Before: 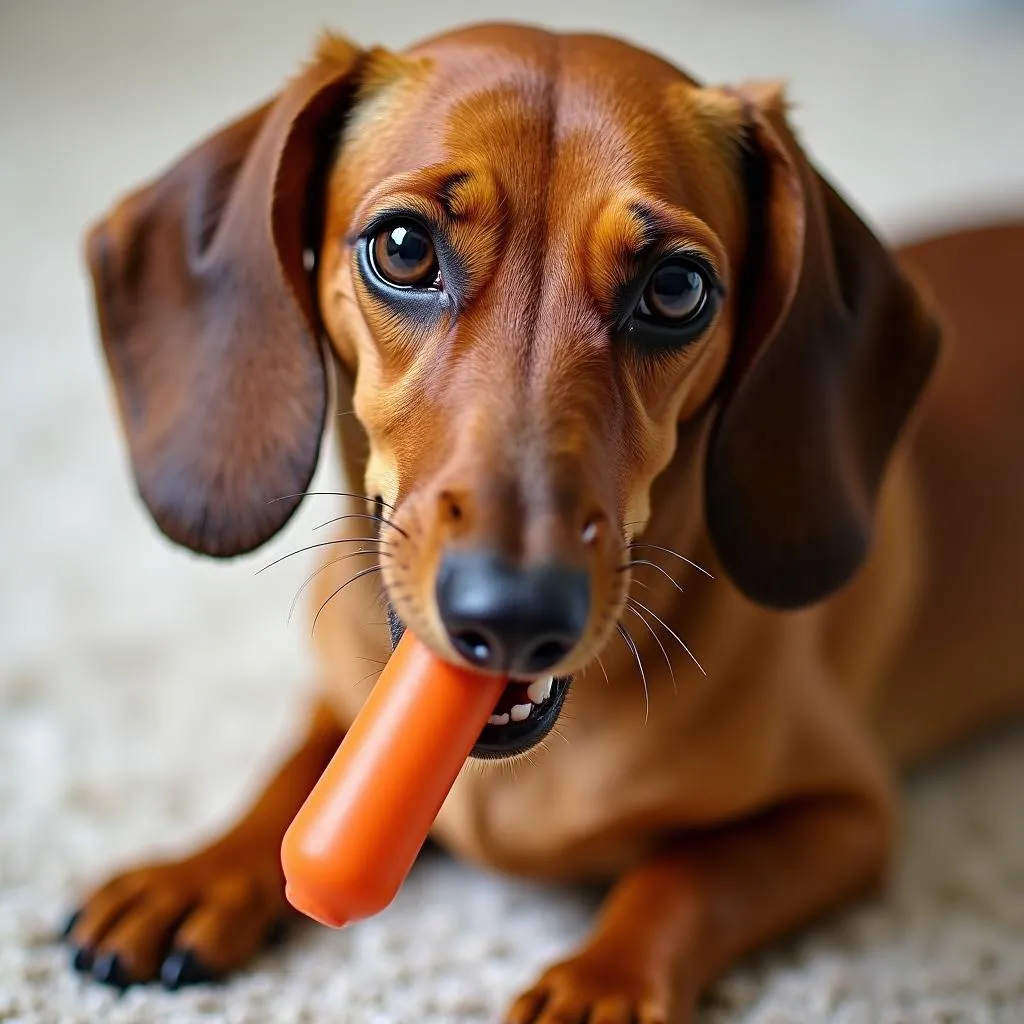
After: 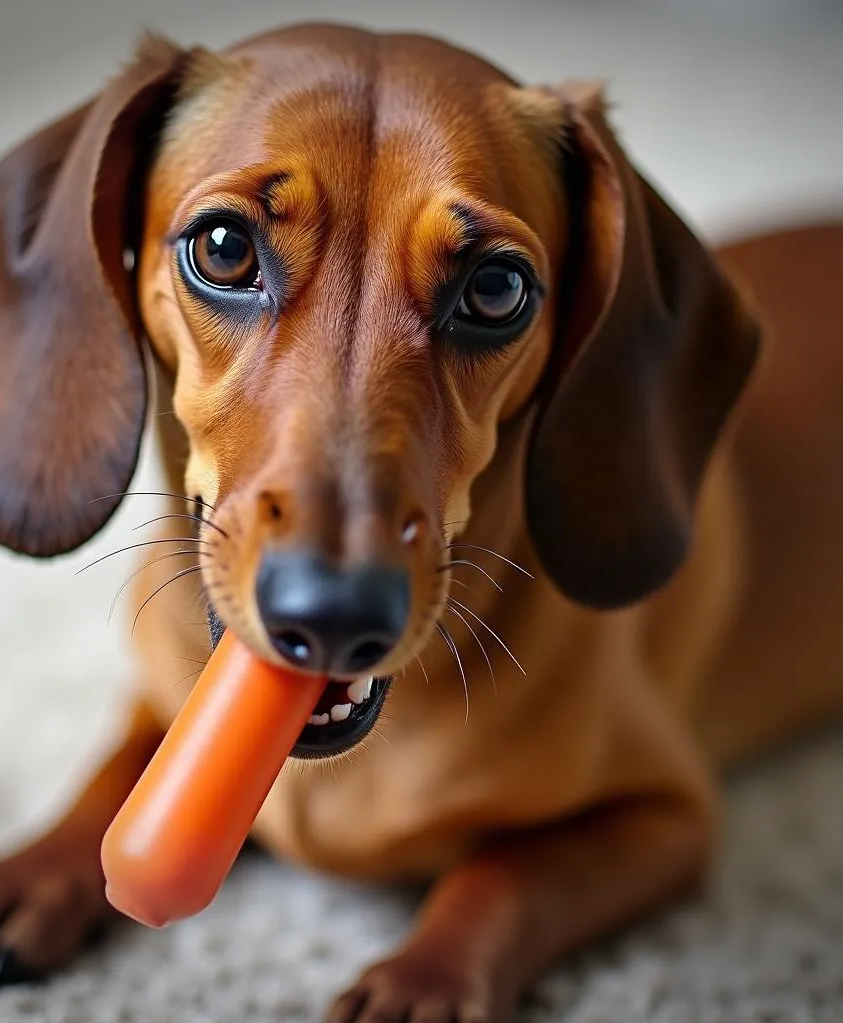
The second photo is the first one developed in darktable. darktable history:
crop: left 17.634%, bottom 0.019%
vignetting: fall-off start 100.7%, width/height ratio 1.324, unbound false
